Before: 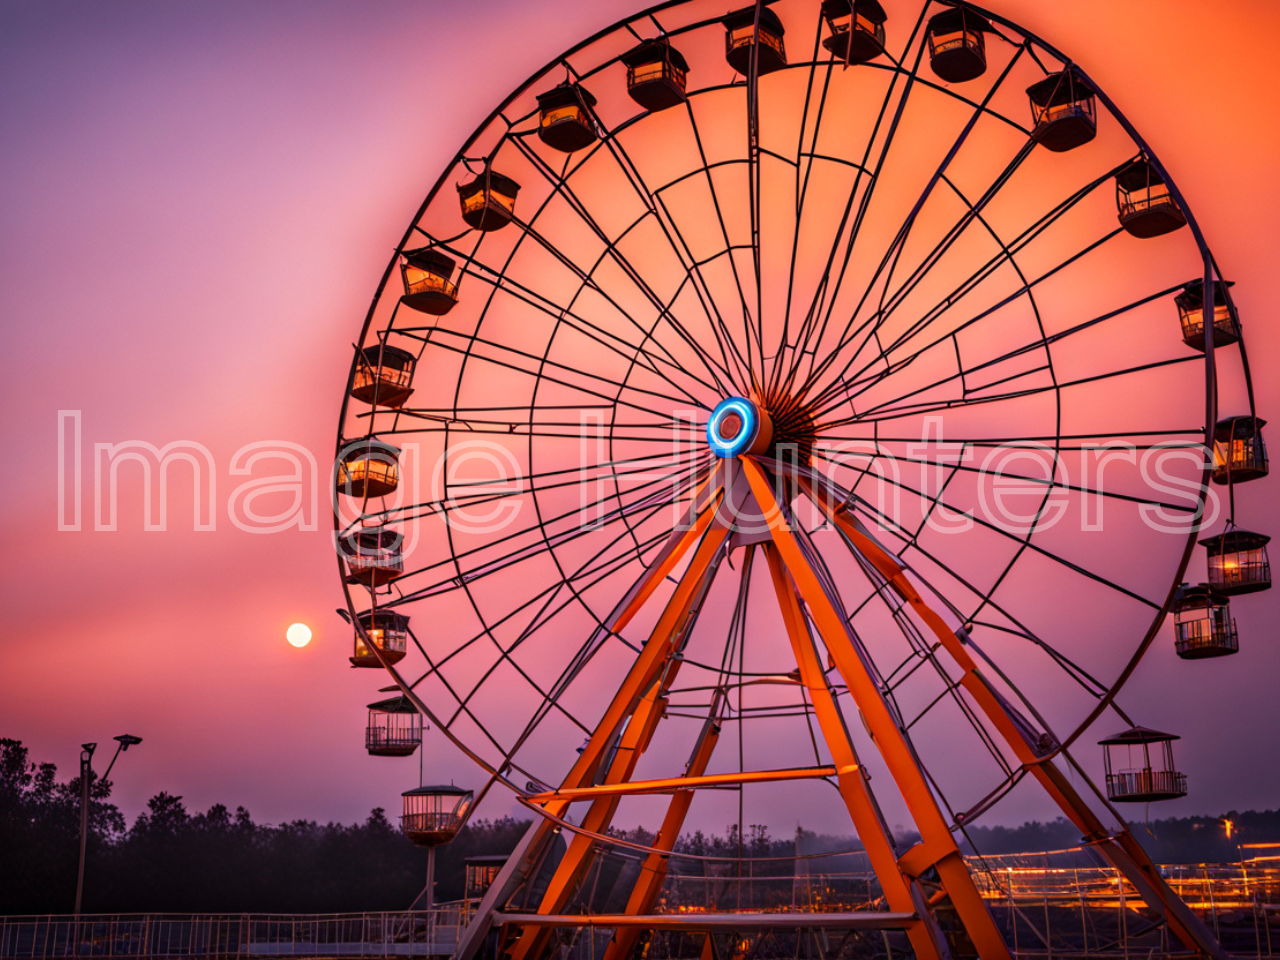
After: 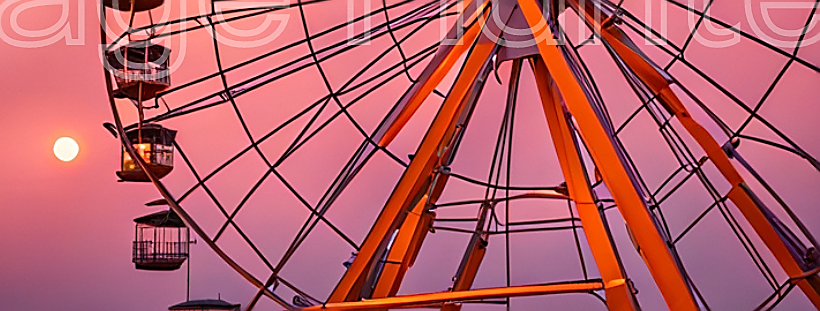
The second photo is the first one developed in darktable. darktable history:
sharpen: radius 1.413, amount 1.236, threshold 0.748
crop: left 18.212%, top 50.68%, right 17.583%, bottom 16.821%
